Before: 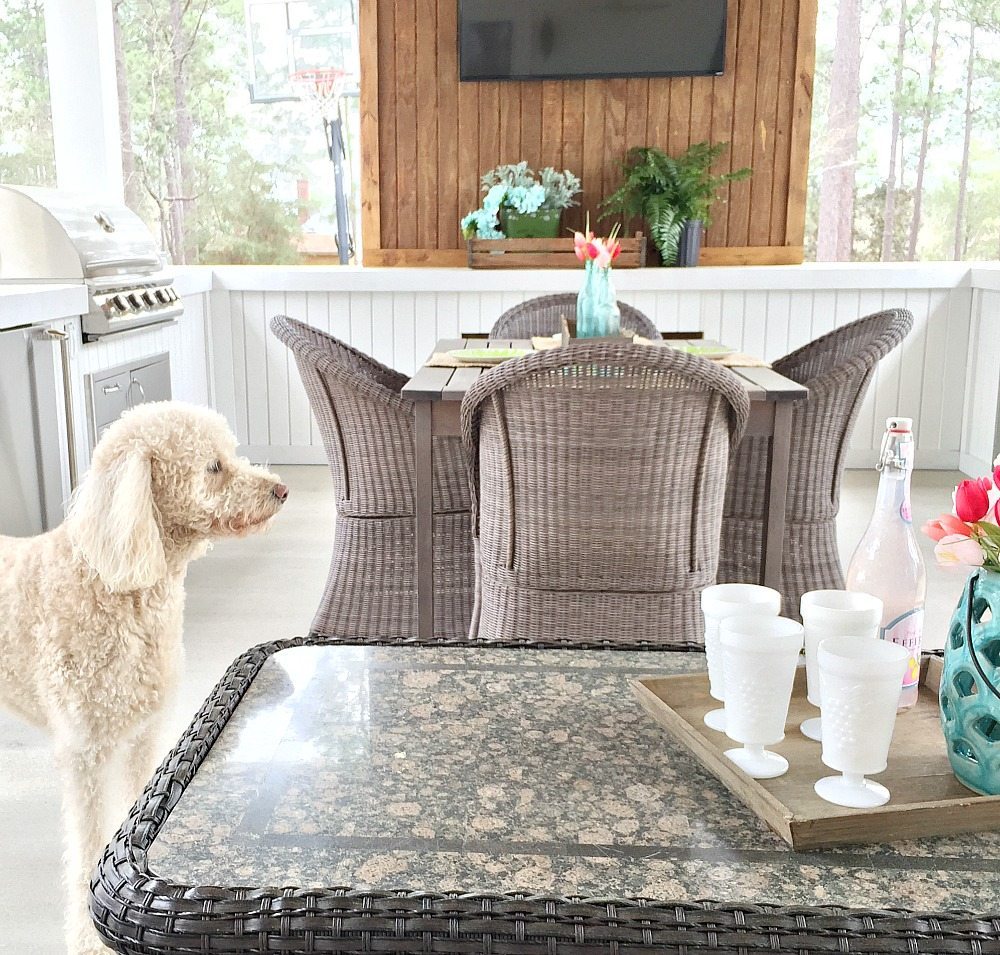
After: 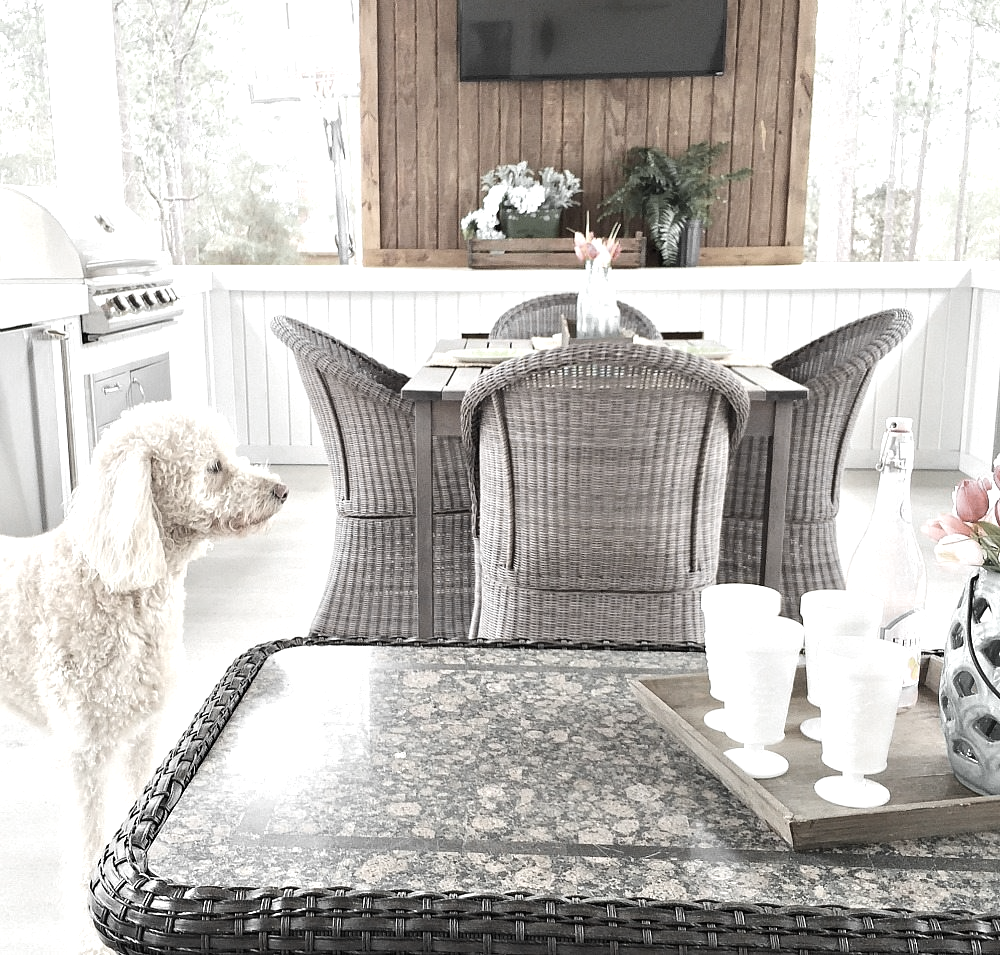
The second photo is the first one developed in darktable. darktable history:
color zones: curves: ch0 [(0, 0.613) (0.01, 0.613) (0.245, 0.448) (0.498, 0.529) (0.642, 0.665) (0.879, 0.777) (0.99, 0.613)]; ch1 [(0, 0.035) (0.121, 0.189) (0.259, 0.197) (0.415, 0.061) (0.589, 0.022) (0.732, 0.022) (0.857, 0.026) (0.991, 0.053)]
tone equalizer: -8 EV -0.417 EV, -7 EV -0.389 EV, -6 EV -0.333 EV, -5 EV -0.222 EV, -3 EV 0.222 EV, -2 EV 0.333 EV, -1 EV 0.389 EV, +0 EV 0.417 EV, edges refinement/feathering 500, mask exposure compensation -1.57 EV, preserve details no
